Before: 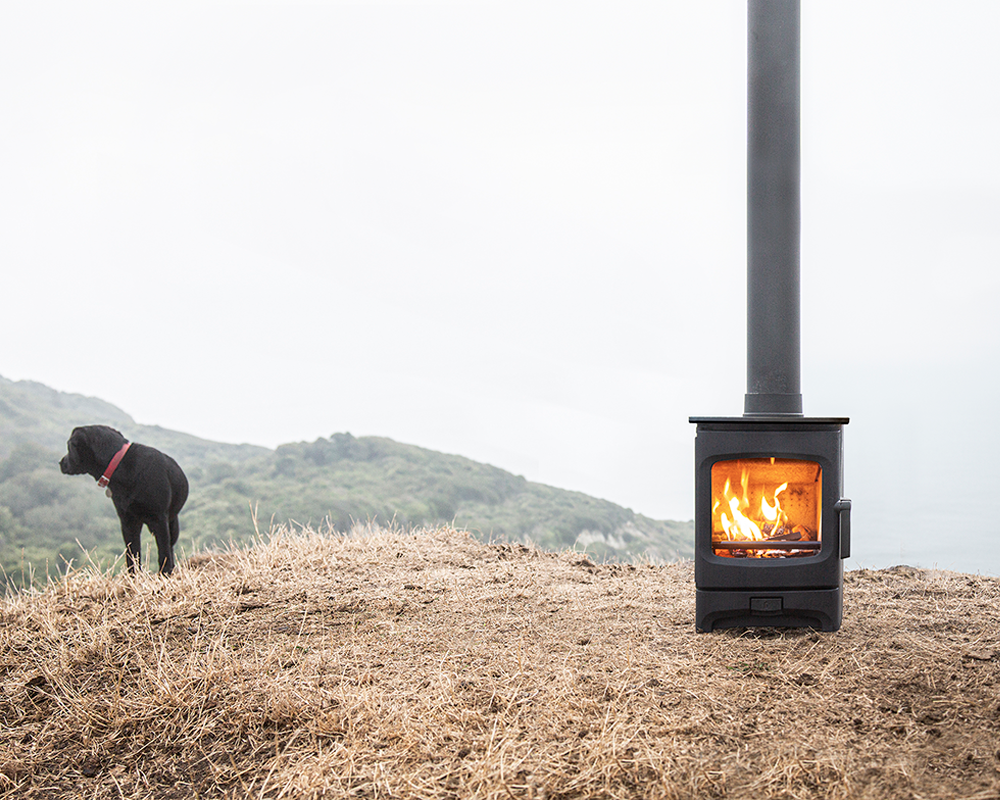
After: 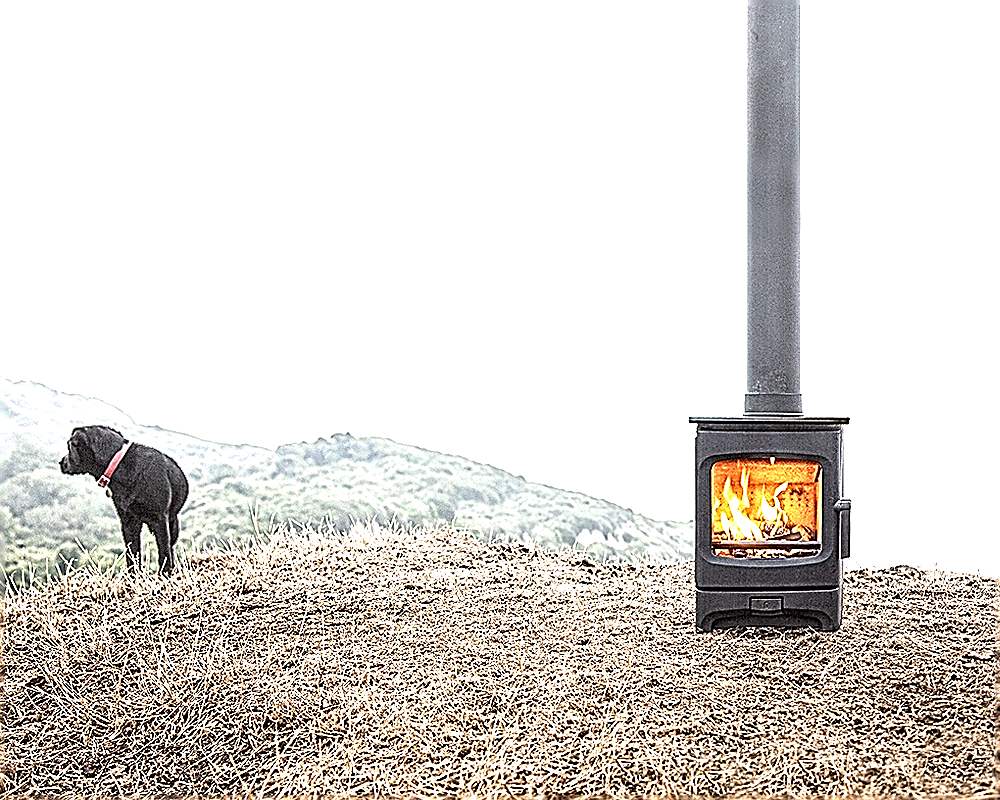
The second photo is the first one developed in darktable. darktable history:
contrast equalizer: octaves 7, y [[0.506, 0.531, 0.562, 0.606, 0.638, 0.669], [0.5 ×6], [0.5 ×6], [0 ×6], [0 ×6]]
sharpen: amount 1.995
exposure: black level correction 0.002, exposure 1 EV, compensate highlight preservation false
